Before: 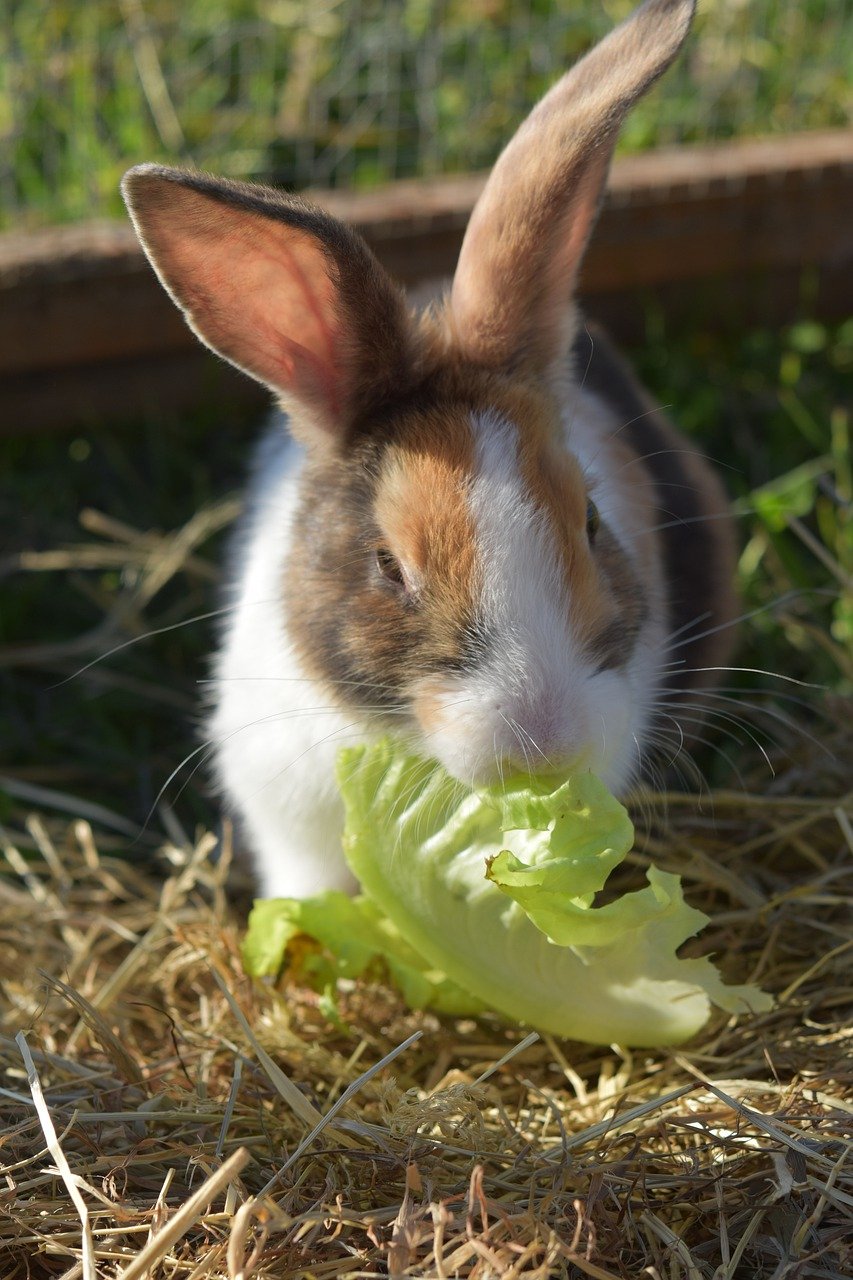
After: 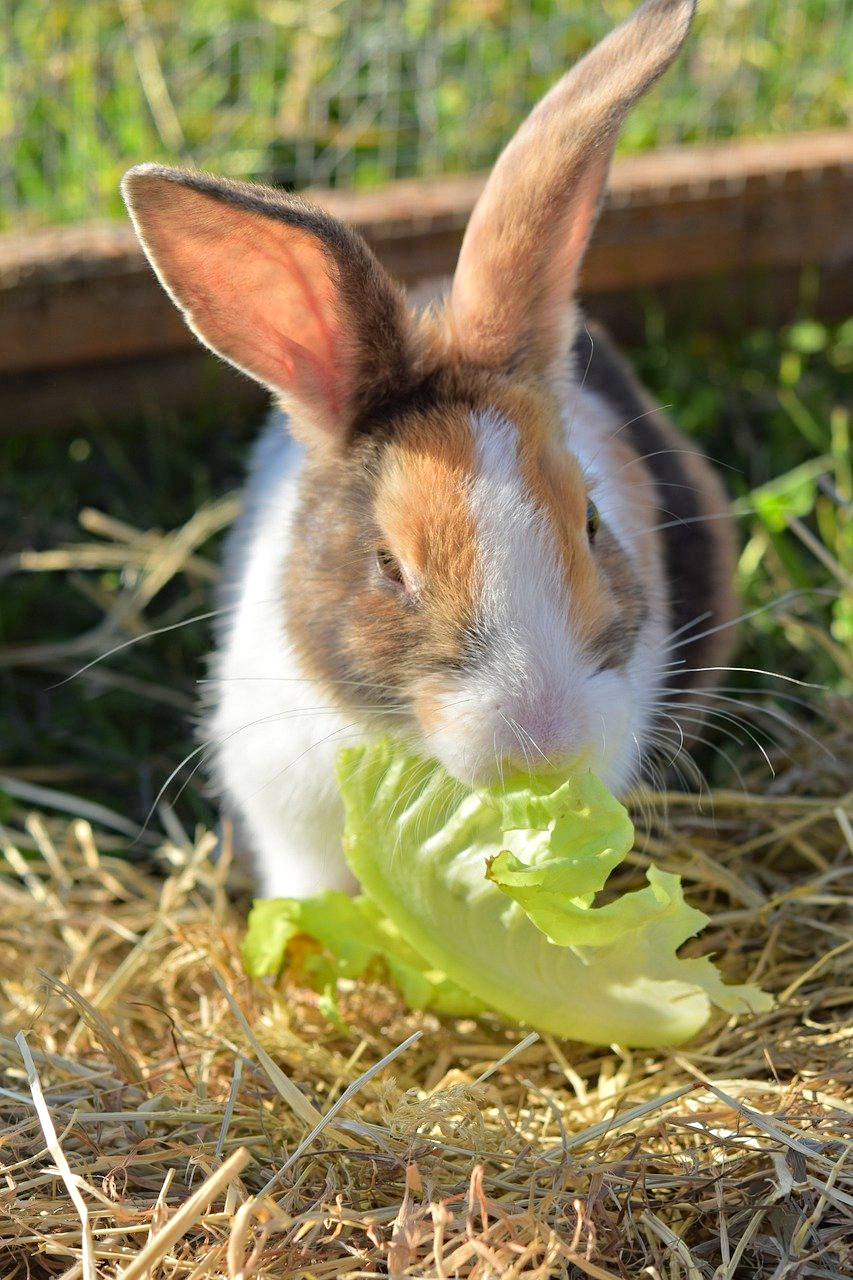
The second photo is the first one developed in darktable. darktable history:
contrast brightness saturation: contrast 0.05, brightness 0.06, saturation 0.01
exposure: black level correction 0.001, compensate highlight preservation false
haze removal: compatibility mode true, adaptive false
tone equalizer: -7 EV 0.15 EV, -6 EV 0.6 EV, -5 EV 1.15 EV, -4 EV 1.33 EV, -3 EV 1.15 EV, -2 EV 0.6 EV, -1 EV 0.15 EV, mask exposure compensation -0.5 EV
